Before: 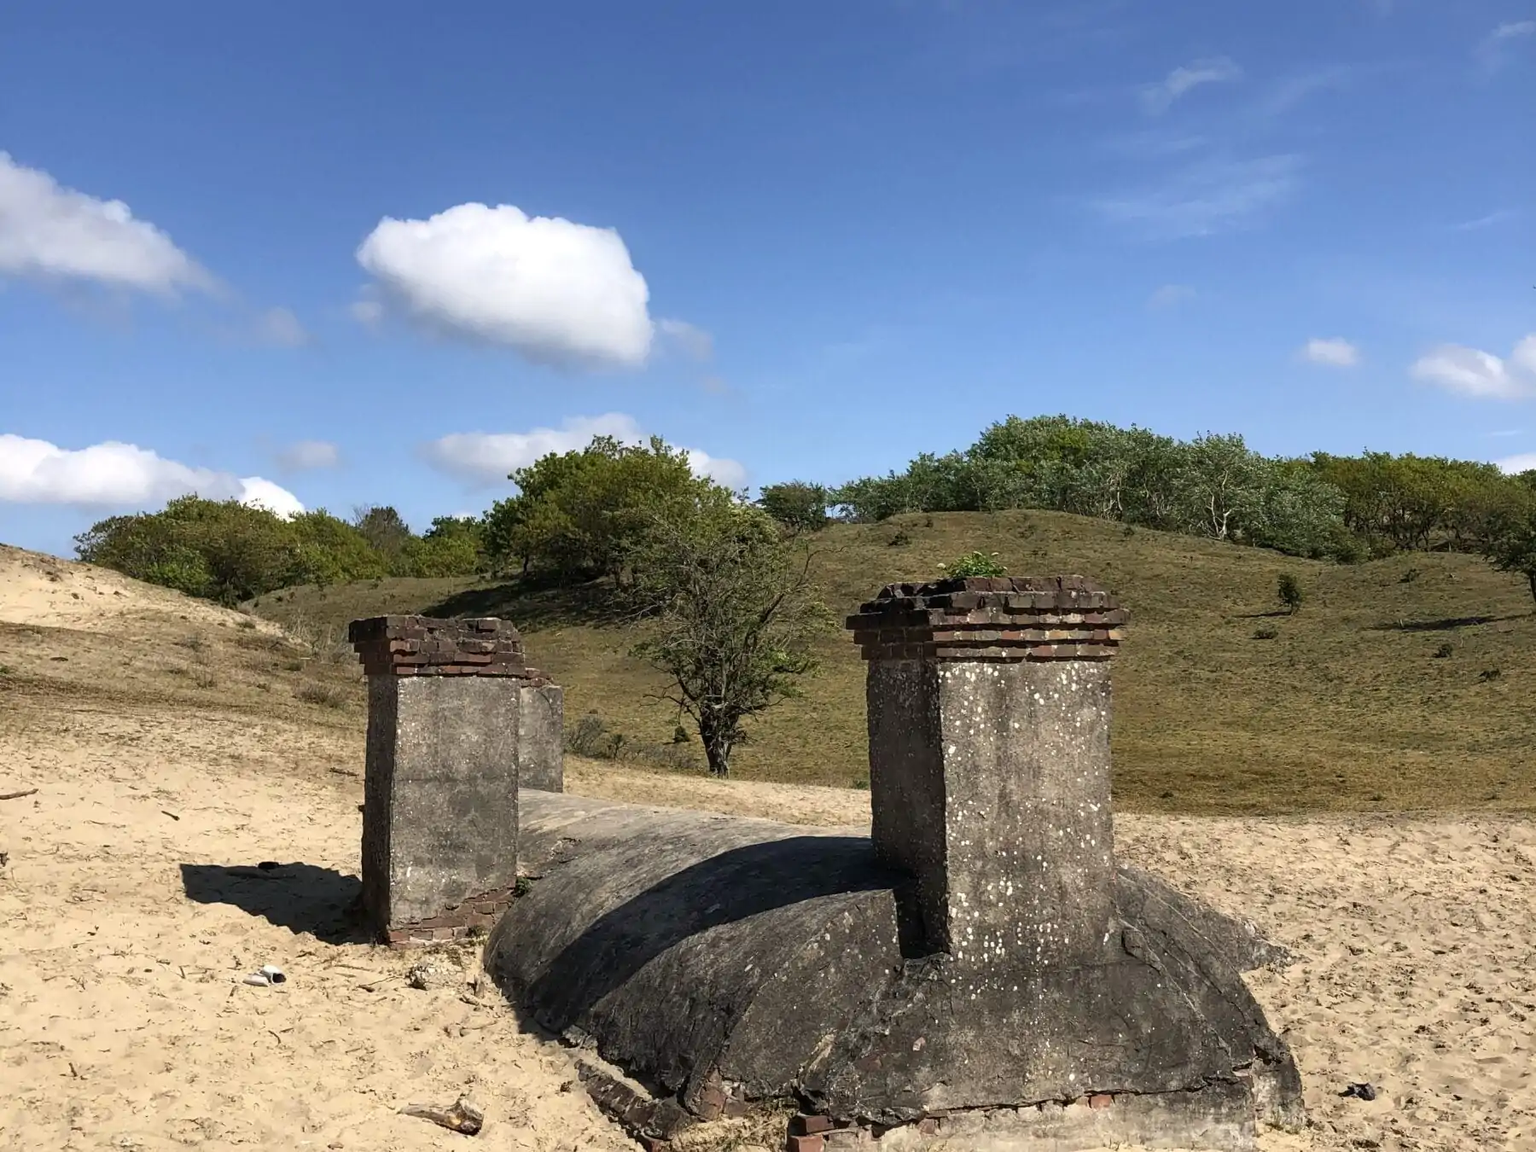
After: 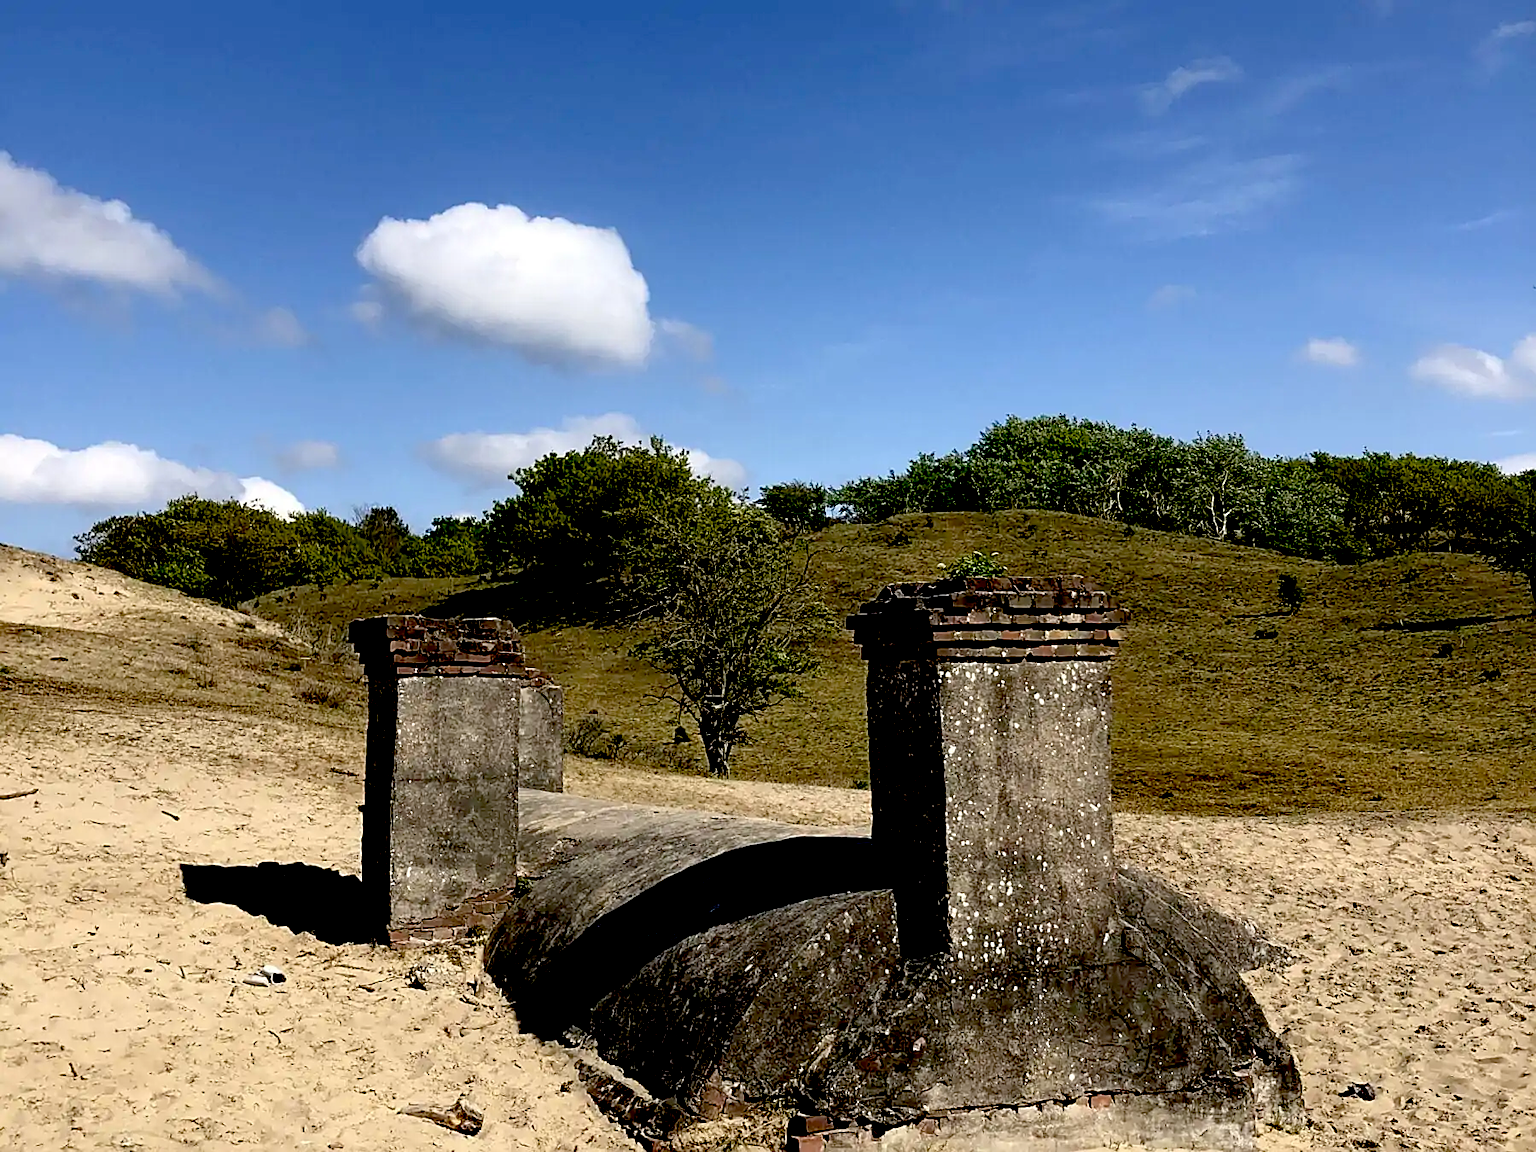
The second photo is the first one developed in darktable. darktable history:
exposure: black level correction 0.057, compensate highlight preservation false
sharpen: on, module defaults
